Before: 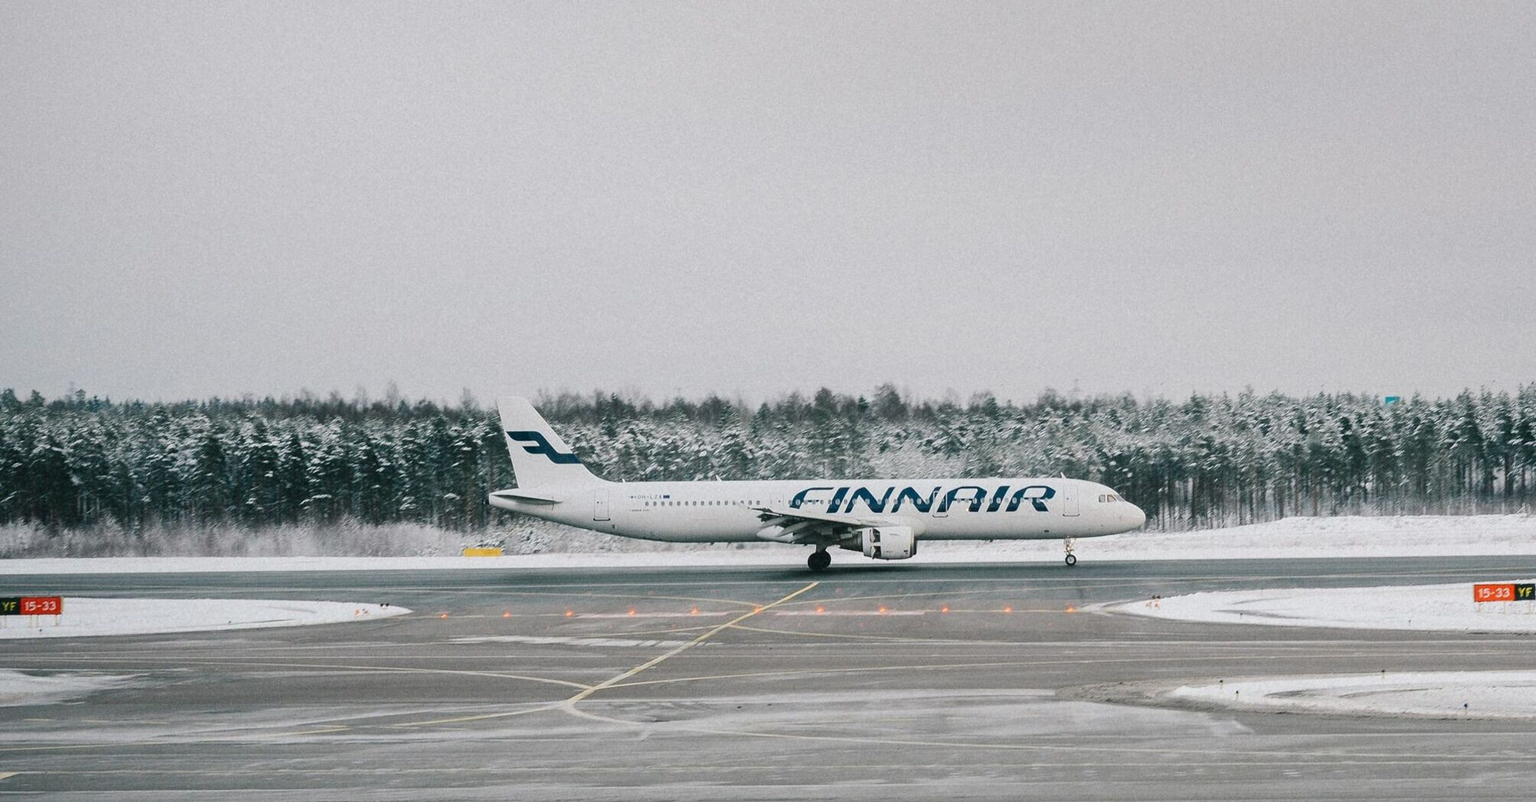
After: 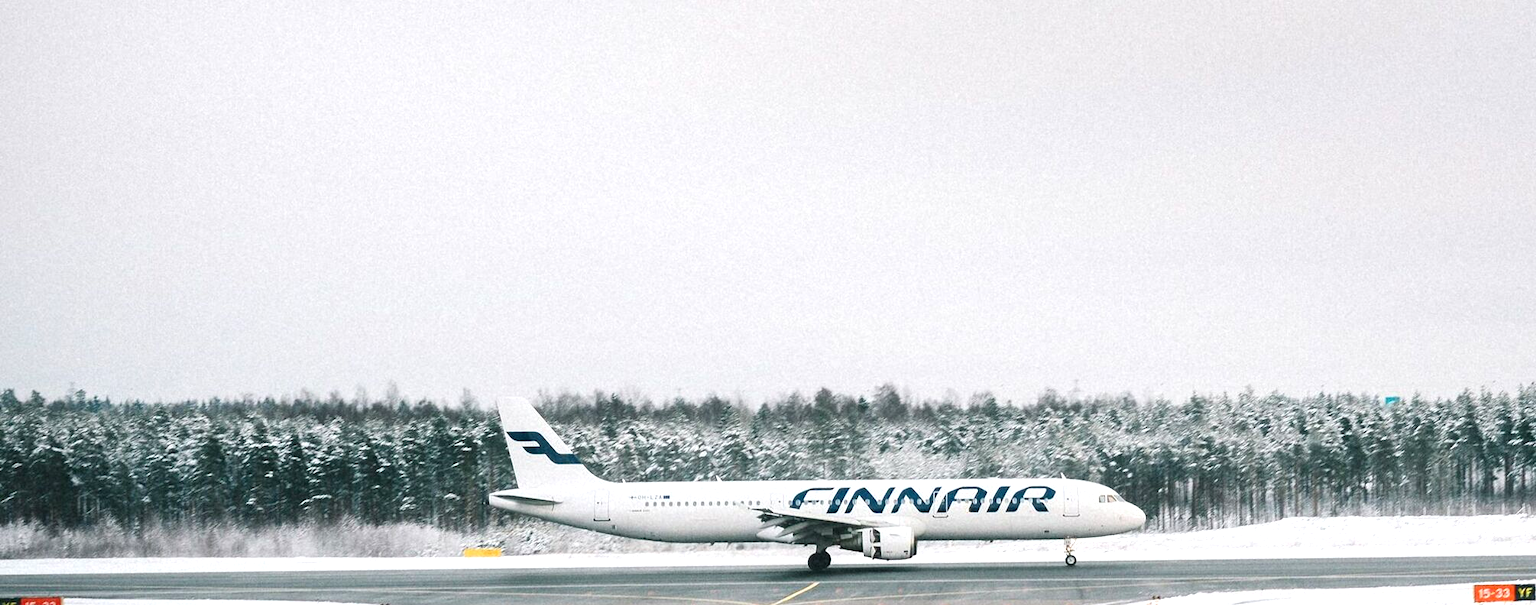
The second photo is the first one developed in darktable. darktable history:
crop: bottom 24.51%
exposure: black level correction 0, exposure 0.694 EV, compensate exposure bias true, compensate highlight preservation false
